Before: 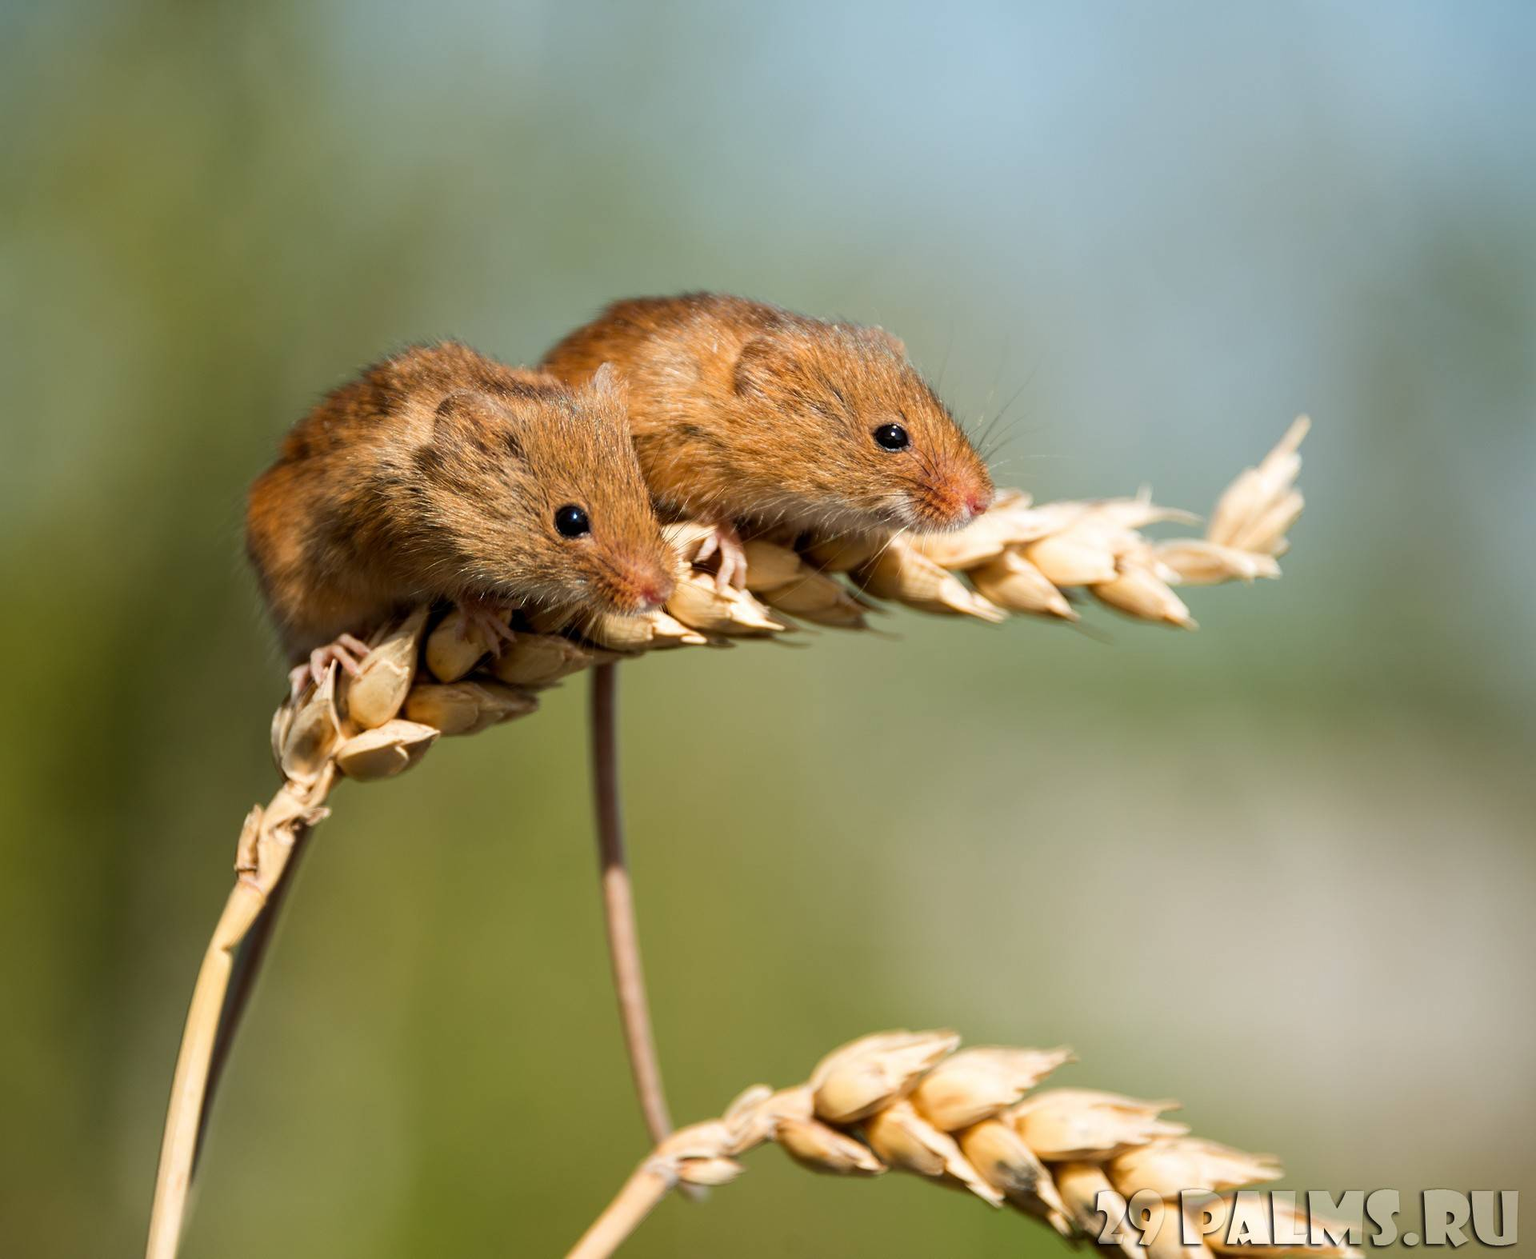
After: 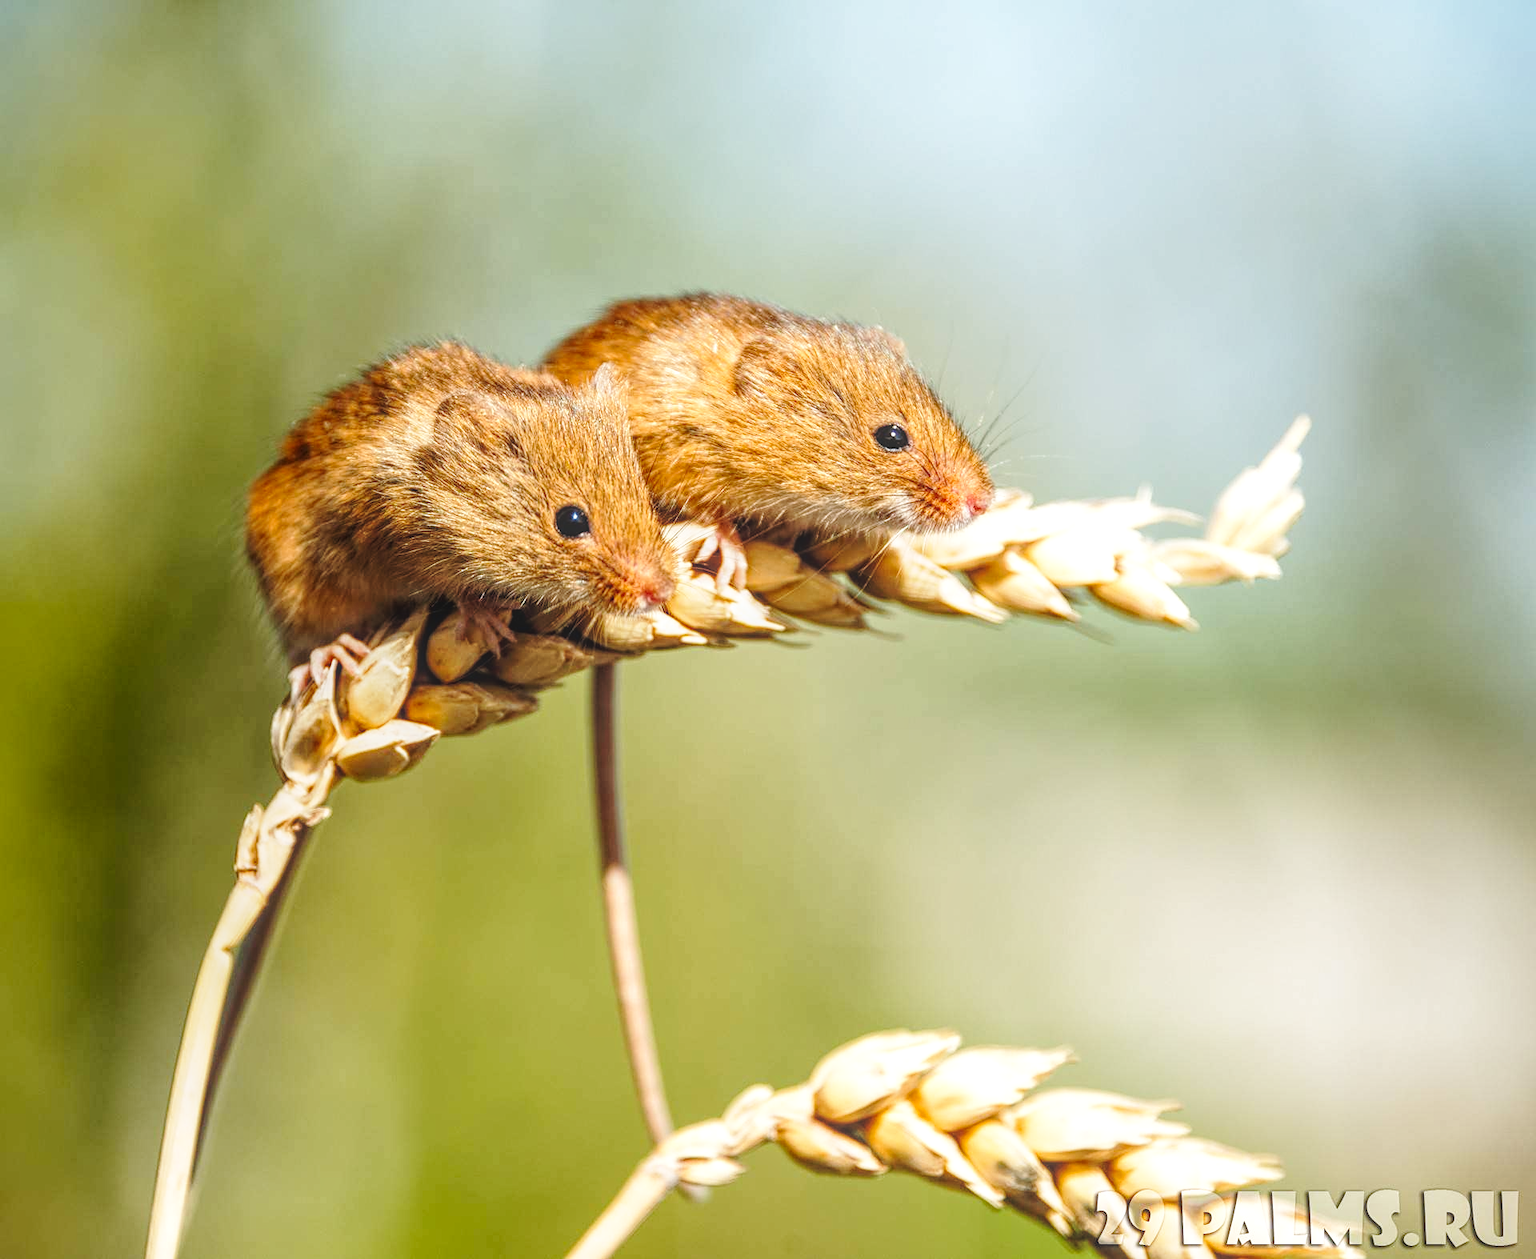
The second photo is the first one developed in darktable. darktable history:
sharpen: amount 0.21
base curve: curves: ch0 [(0, 0) (0.028, 0.03) (0.121, 0.232) (0.46, 0.748) (0.859, 0.968) (1, 1)], preserve colors none
local contrast: highlights 66%, shadows 33%, detail 166%, midtone range 0.2
